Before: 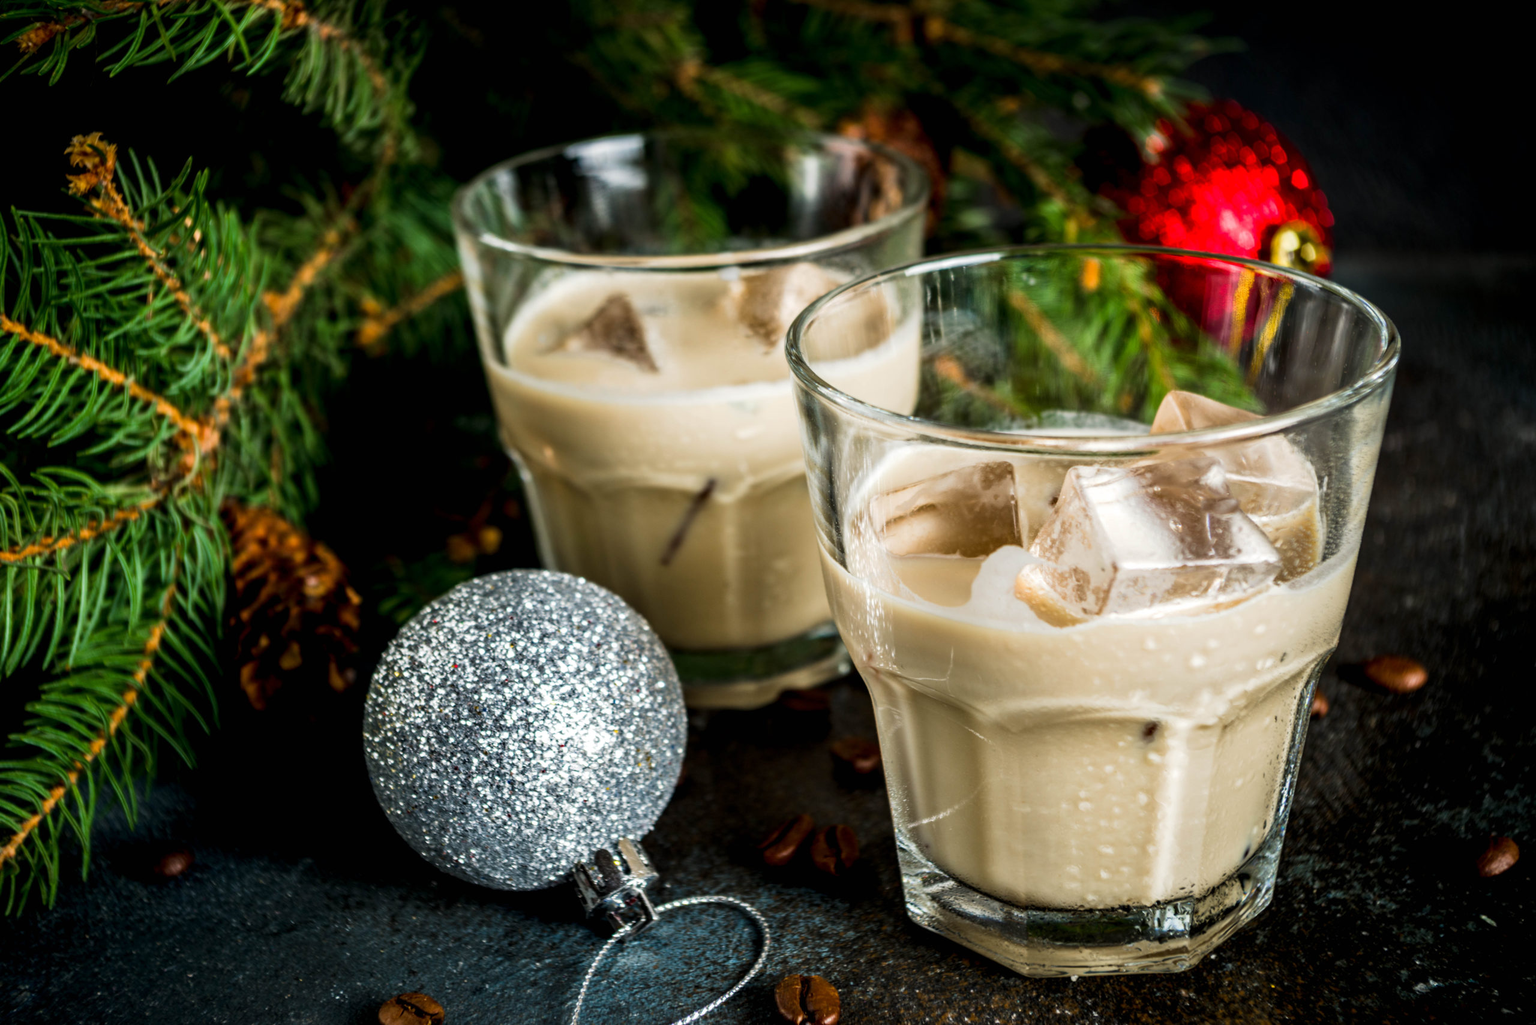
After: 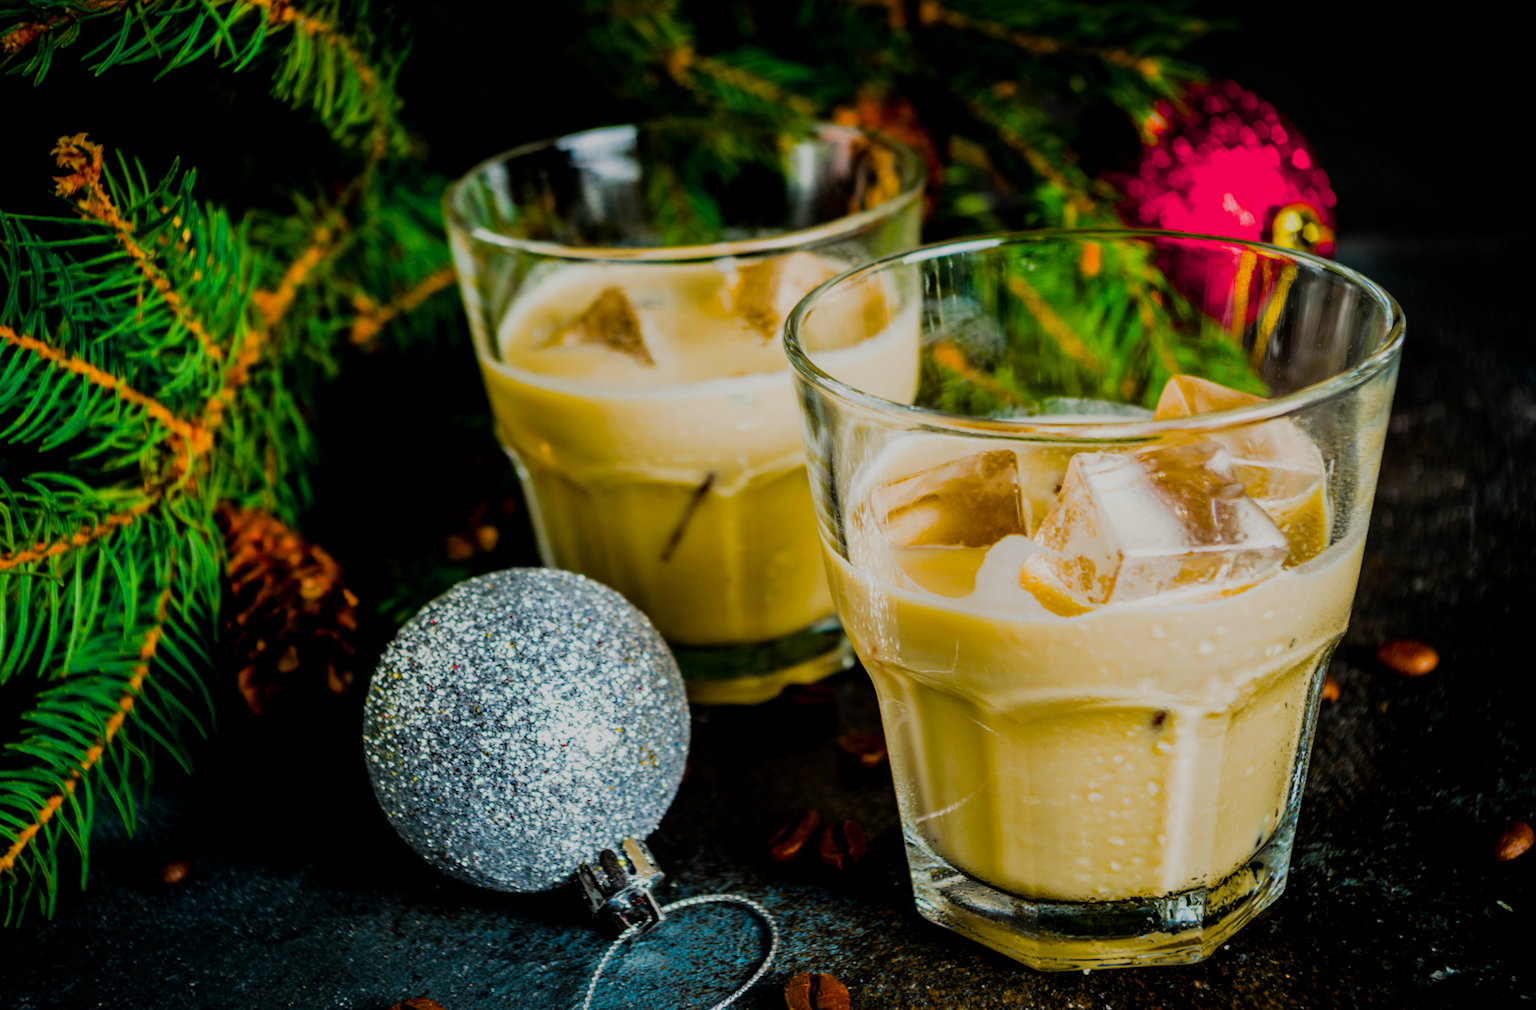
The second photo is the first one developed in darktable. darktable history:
filmic rgb: black relative exposure -6.68 EV, white relative exposure 4.56 EV, hardness 3.25
rgb levels: preserve colors max RGB
color balance: input saturation 134.34%, contrast -10.04%, contrast fulcrum 19.67%, output saturation 133.51%
rotate and perspective: rotation -1°, crop left 0.011, crop right 0.989, crop top 0.025, crop bottom 0.975
